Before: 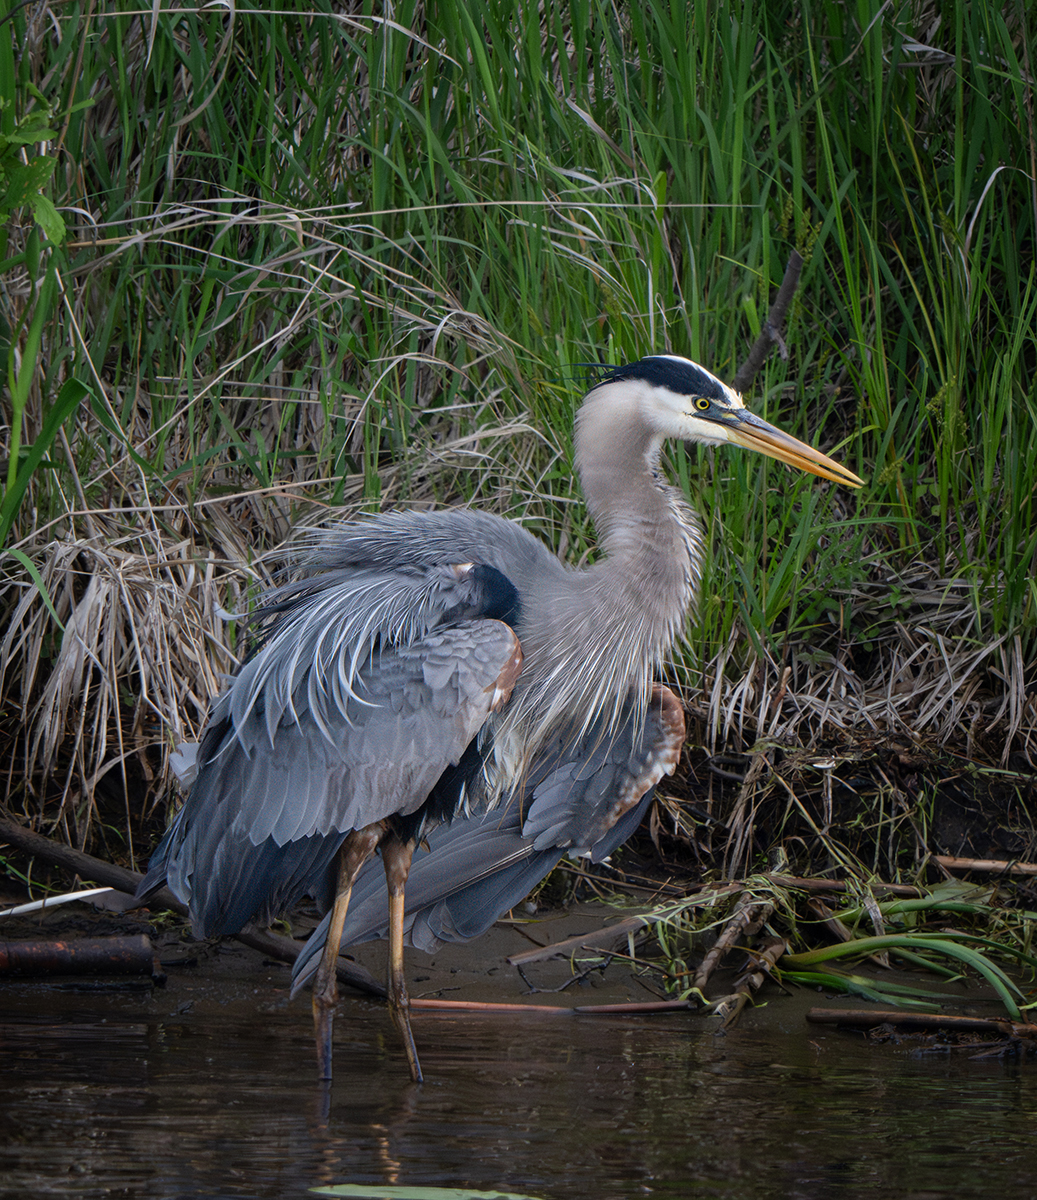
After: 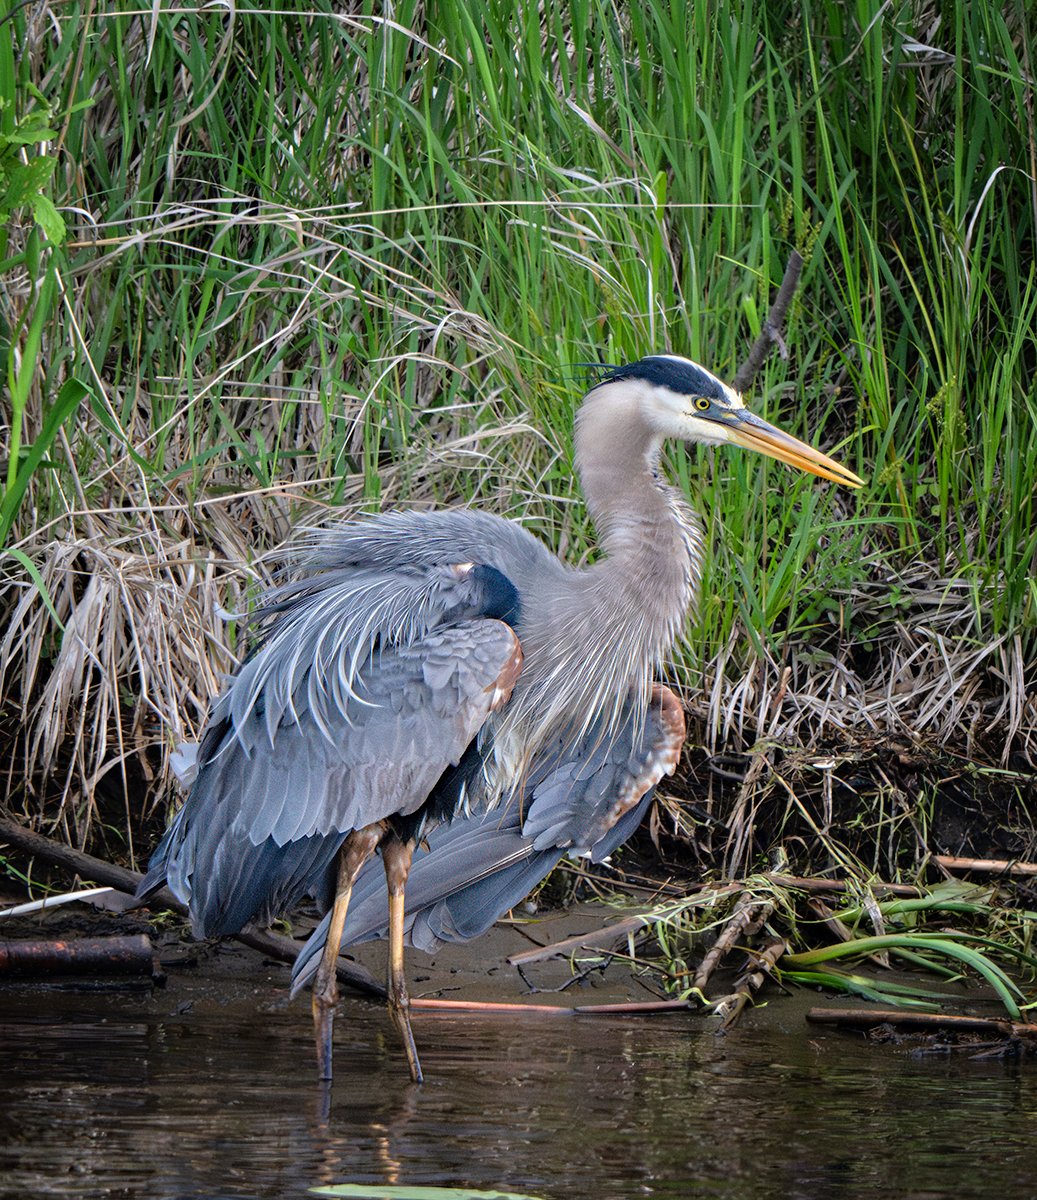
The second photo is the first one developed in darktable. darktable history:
tone equalizer: -7 EV 0.15 EV, -6 EV 0.6 EV, -5 EV 1.15 EV, -4 EV 1.33 EV, -3 EV 1.15 EV, -2 EV 0.6 EV, -1 EV 0.15 EV, mask exposure compensation -0.5 EV
haze removal: compatibility mode true, adaptive false
